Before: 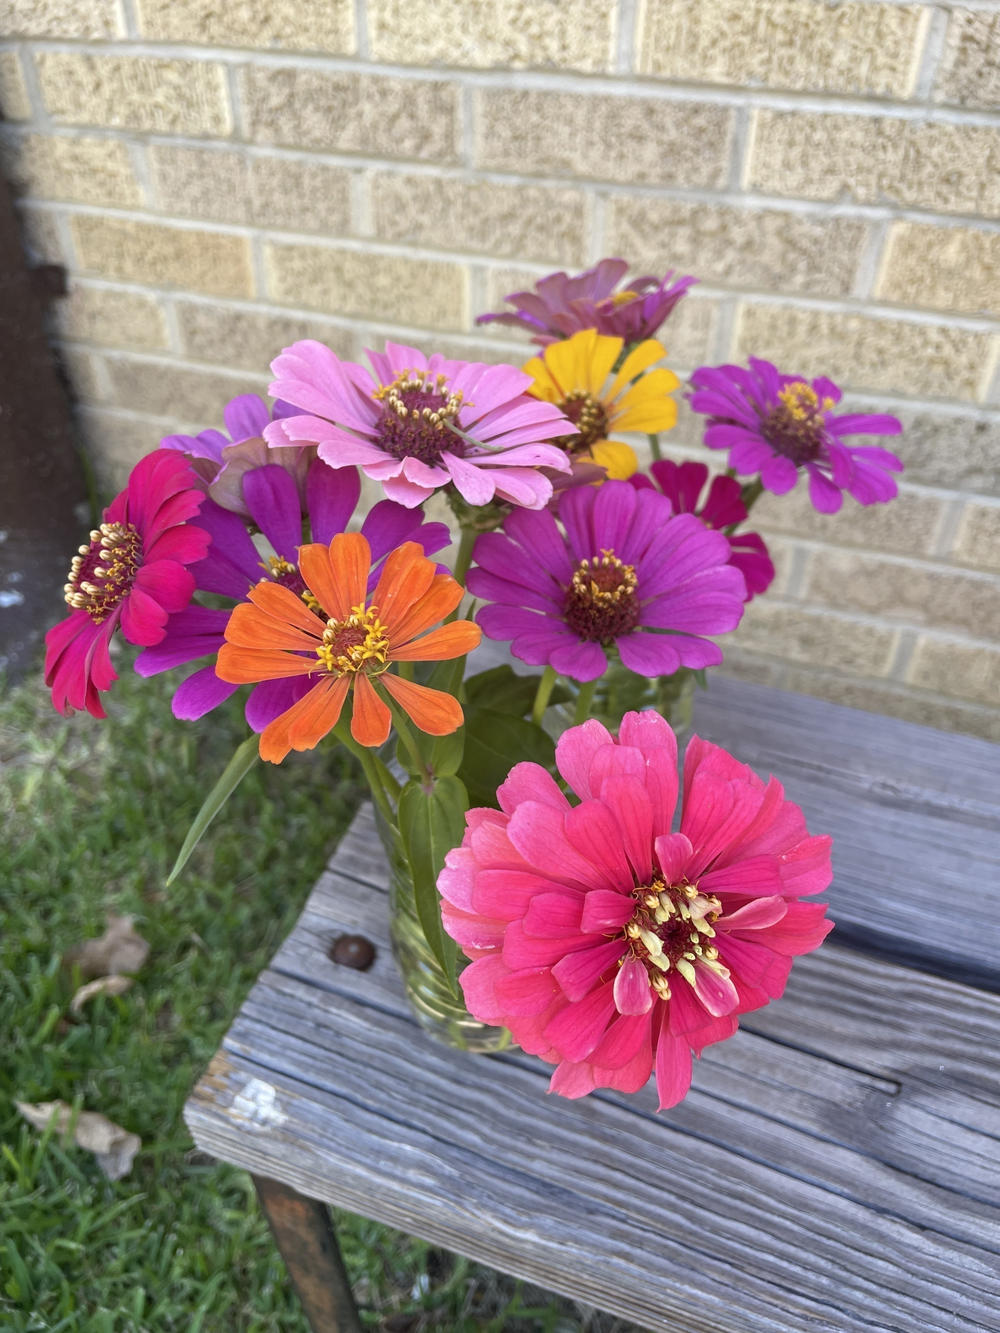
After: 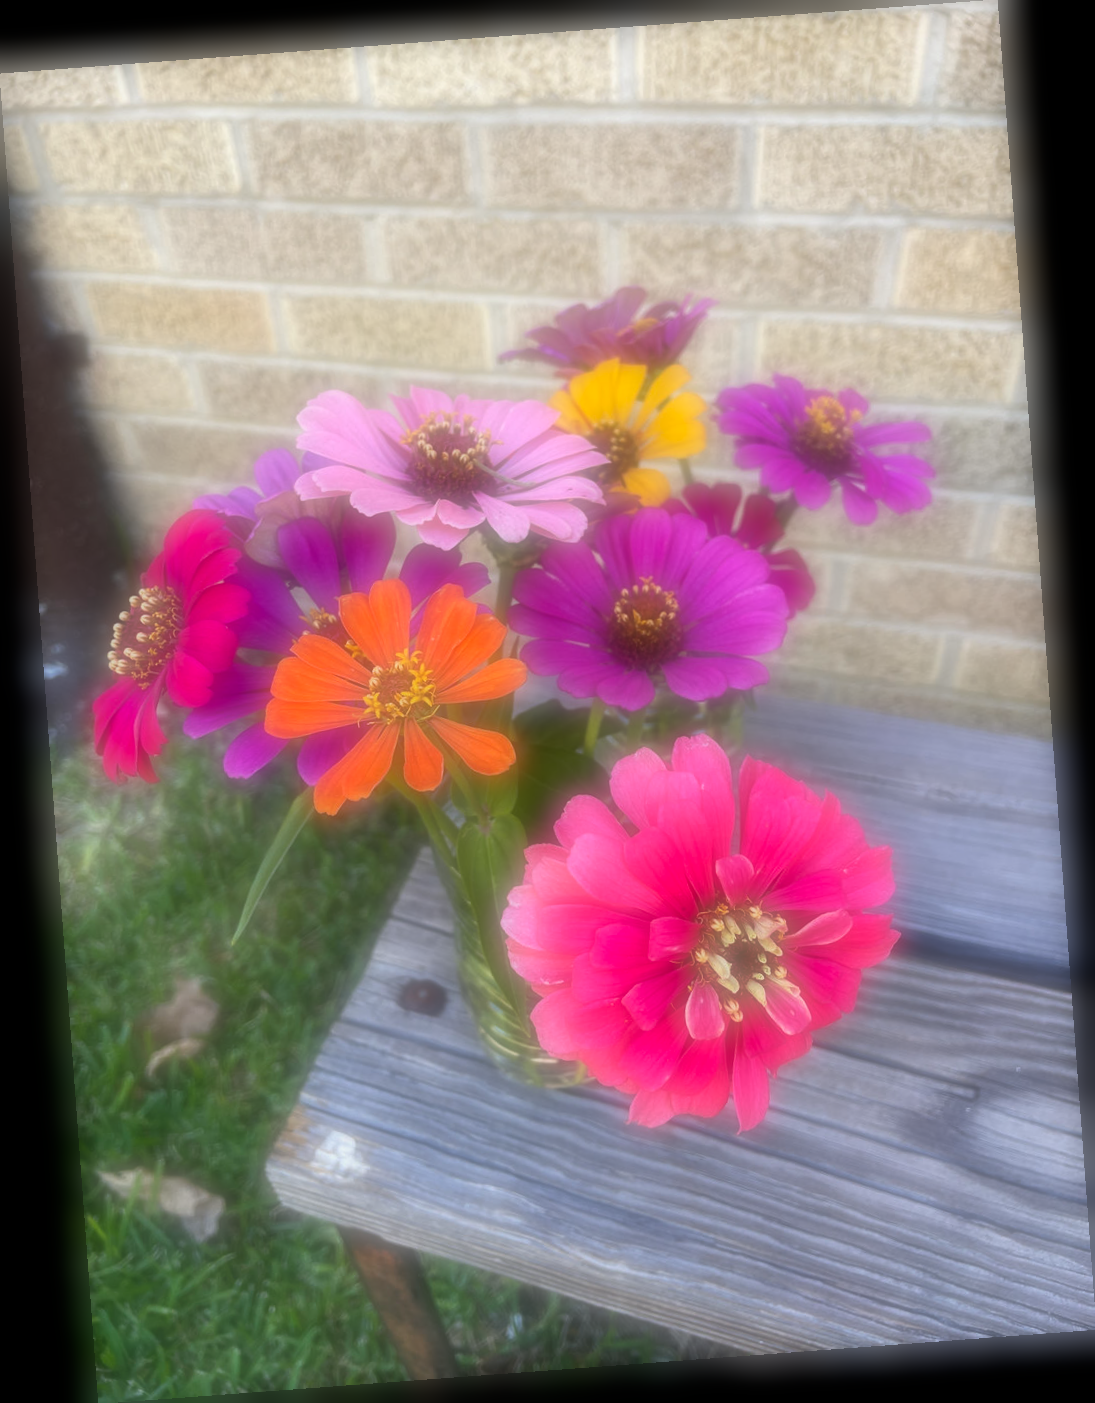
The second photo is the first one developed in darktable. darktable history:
rotate and perspective: rotation -4.25°, automatic cropping off
soften: on, module defaults
